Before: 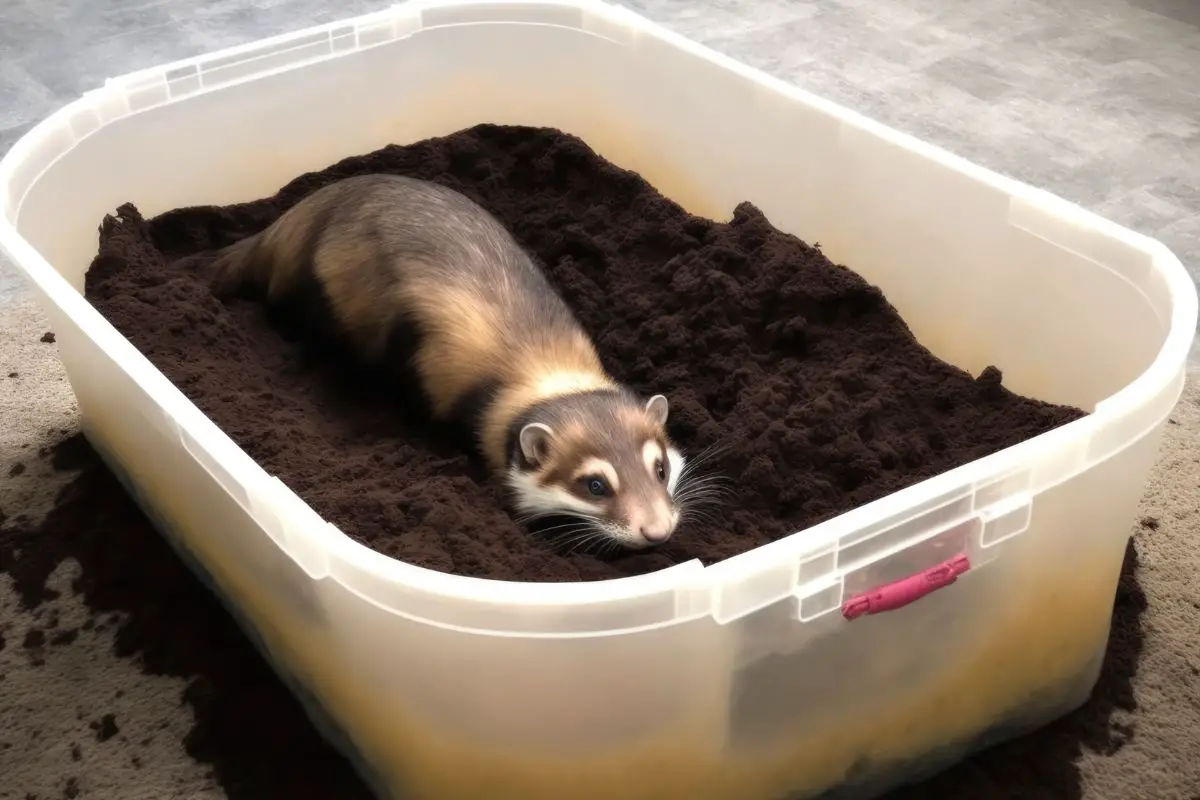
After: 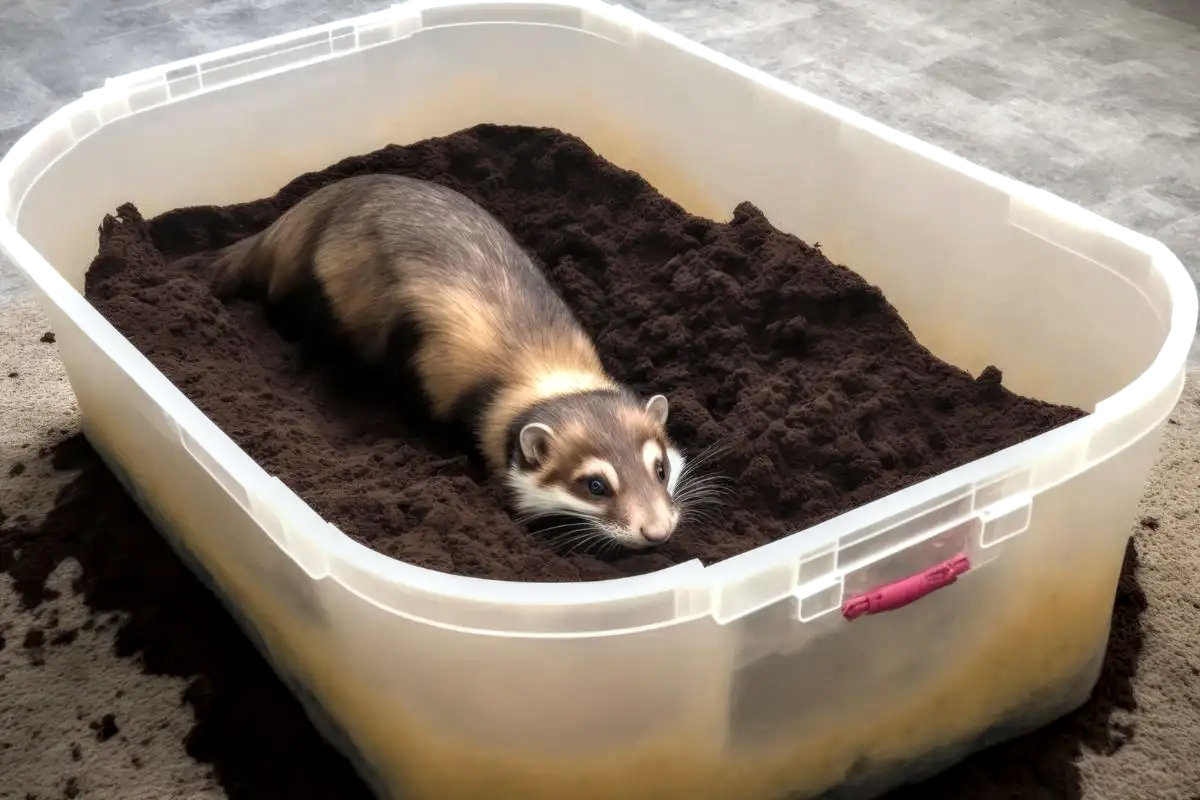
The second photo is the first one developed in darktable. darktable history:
shadows and highlights: shadows 29.32, highlights -29.32, low approximation 0.01, soften with gaussian
white balance: red 0.986, blue 1.01
local contrast: detail 130%
